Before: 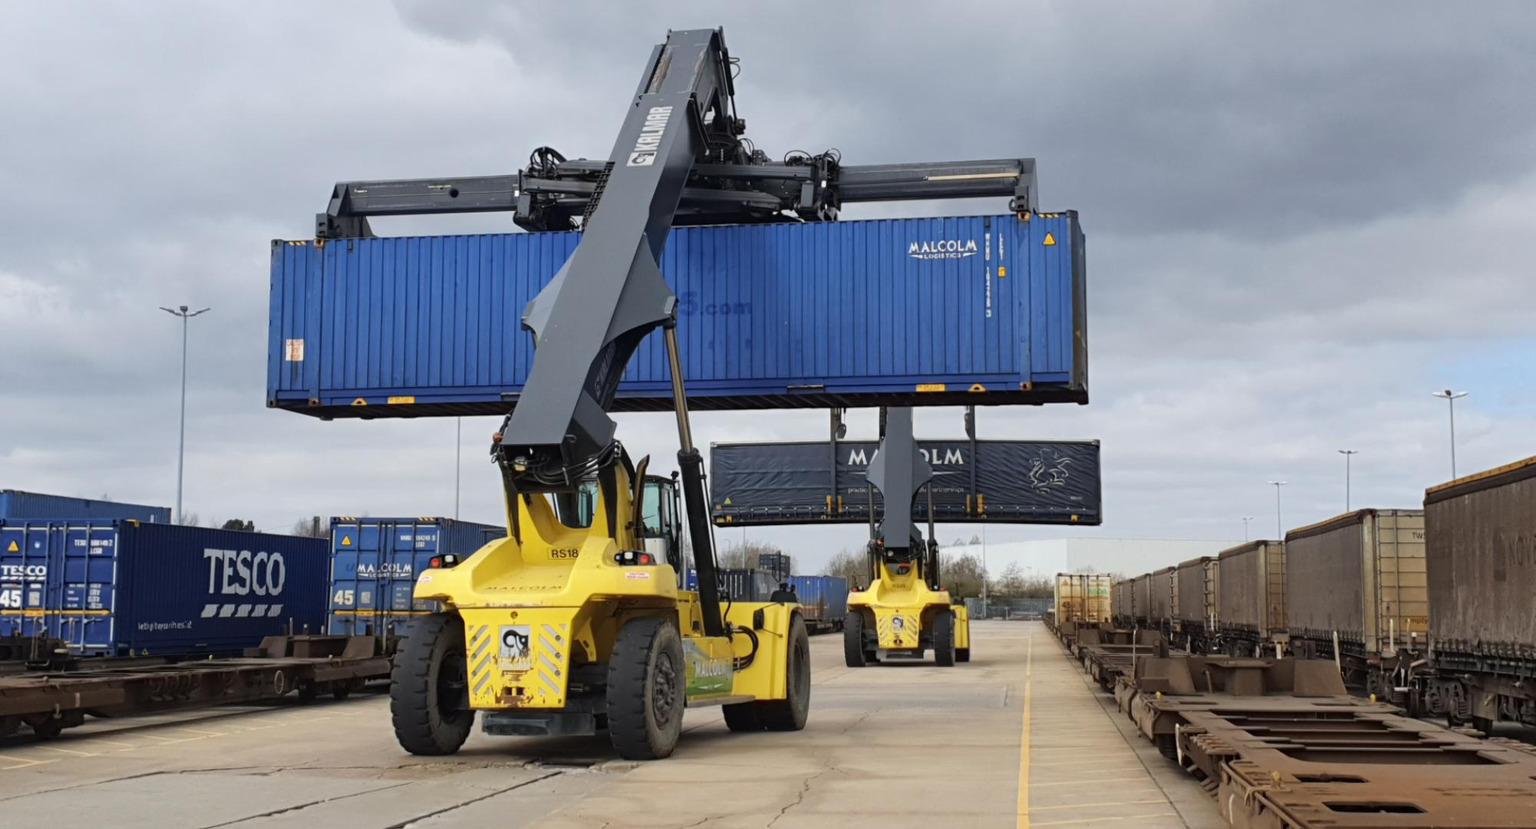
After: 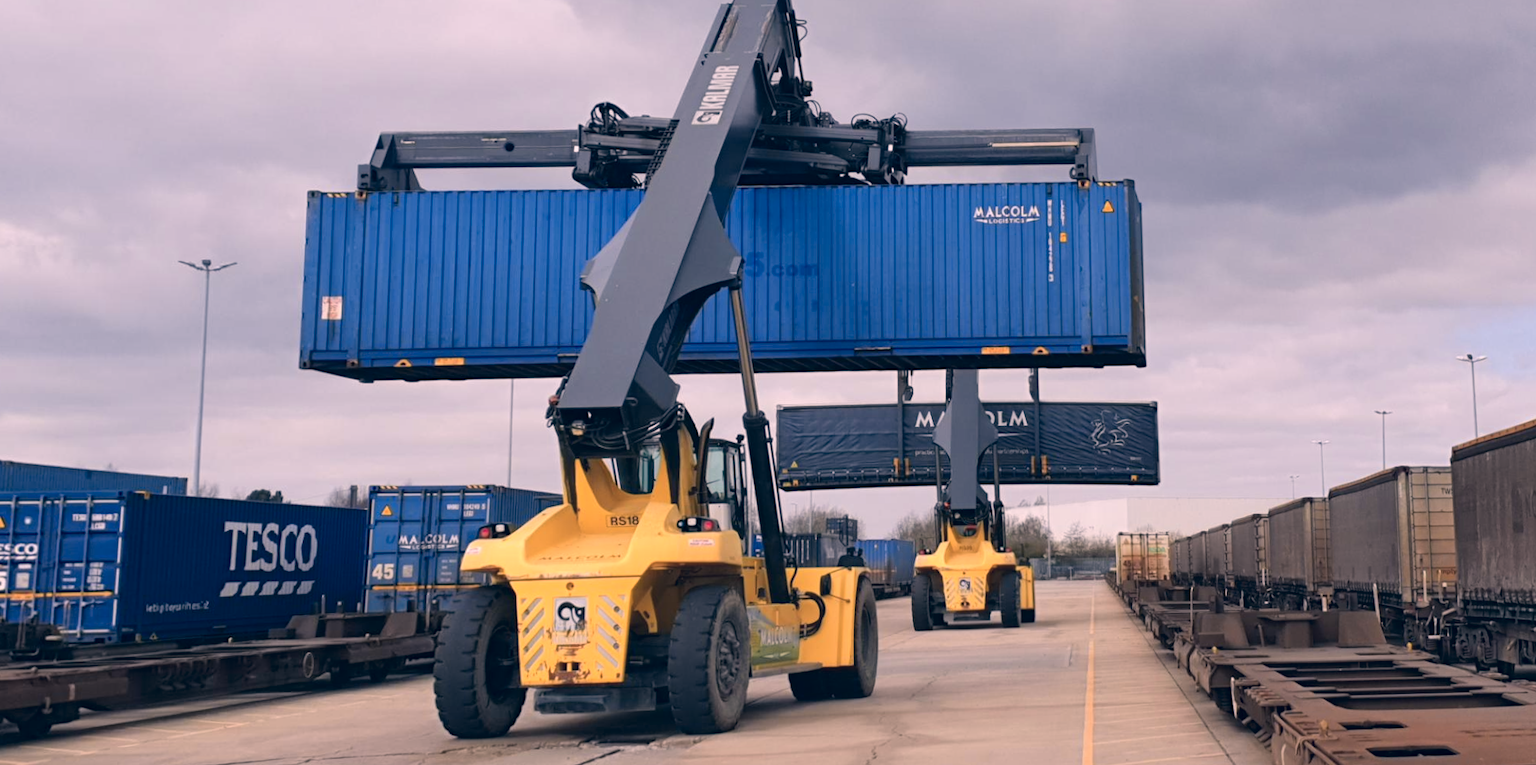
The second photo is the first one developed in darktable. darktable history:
color zones: curves: ch1 [(0.263, 0.53) (0.376, 0.287) (0.487, 0.512) (0.748, 0.547) (1, 0.513)]; ch2 [(0.262, 0.45) (0.751, 0.477)], mix 31.98%
color correction: highlights a* 14.46, highlights b* 5.85, shadows a* -5.53, shadows b* -15.24, saturation 0.85
rotate and perspective: rotation -0.013°, lens shift (vertical) -0.027, lens shift (horizontal) 0.178, crop left 0.016, crop right 0.989, crop top 0.082, crop bottom 0.918
